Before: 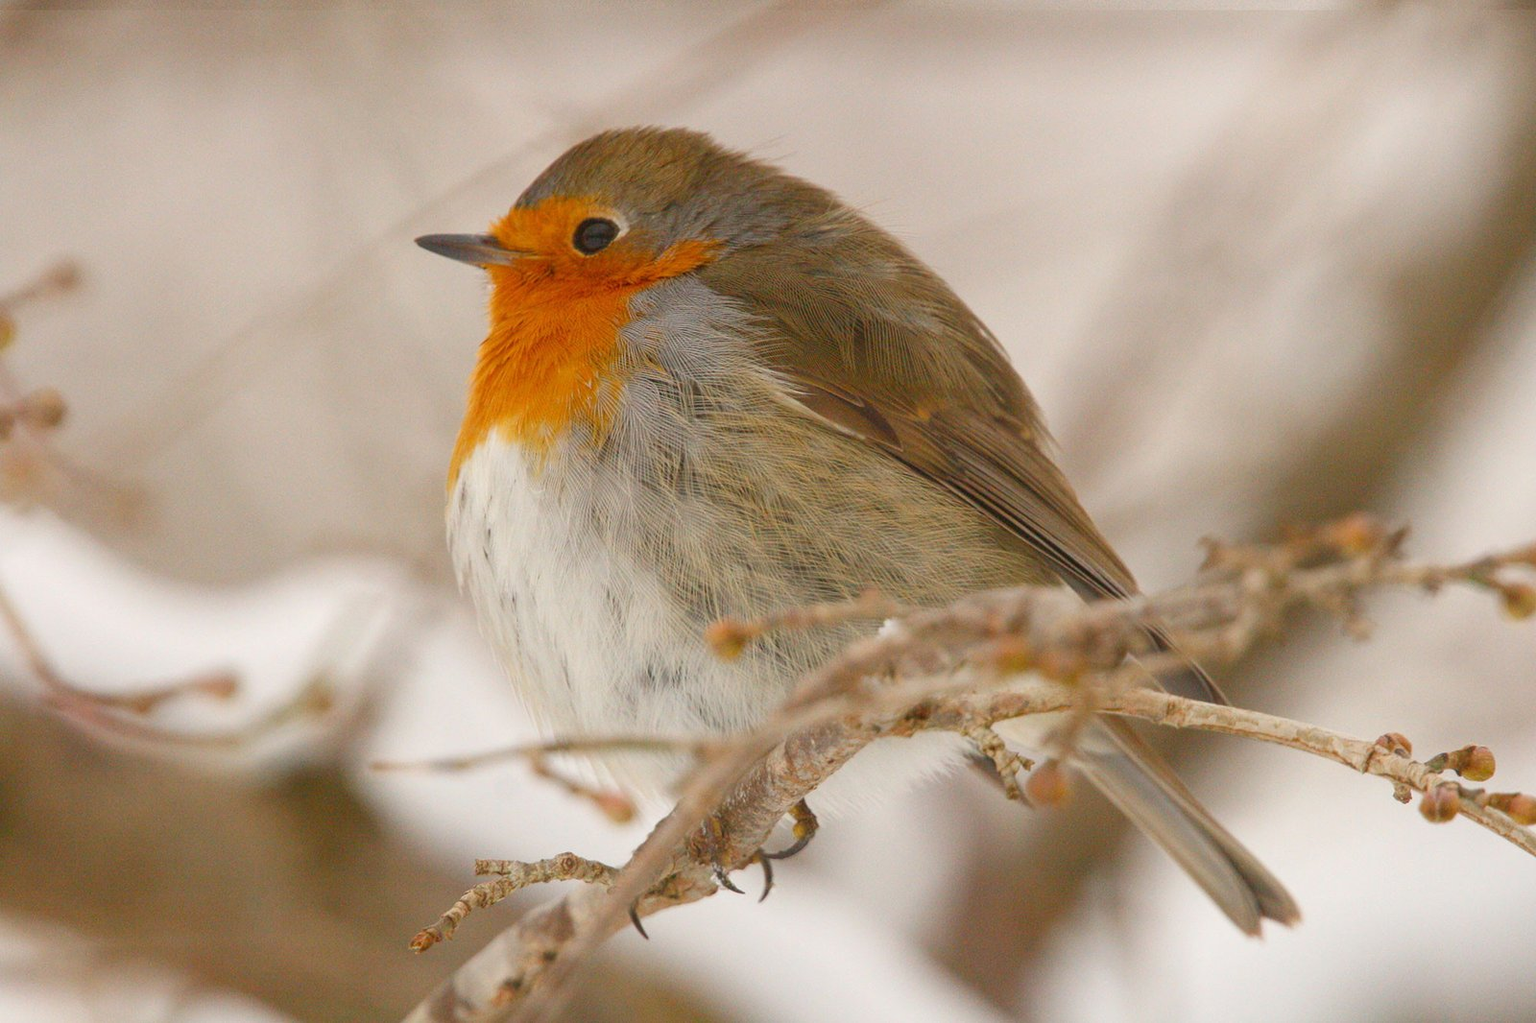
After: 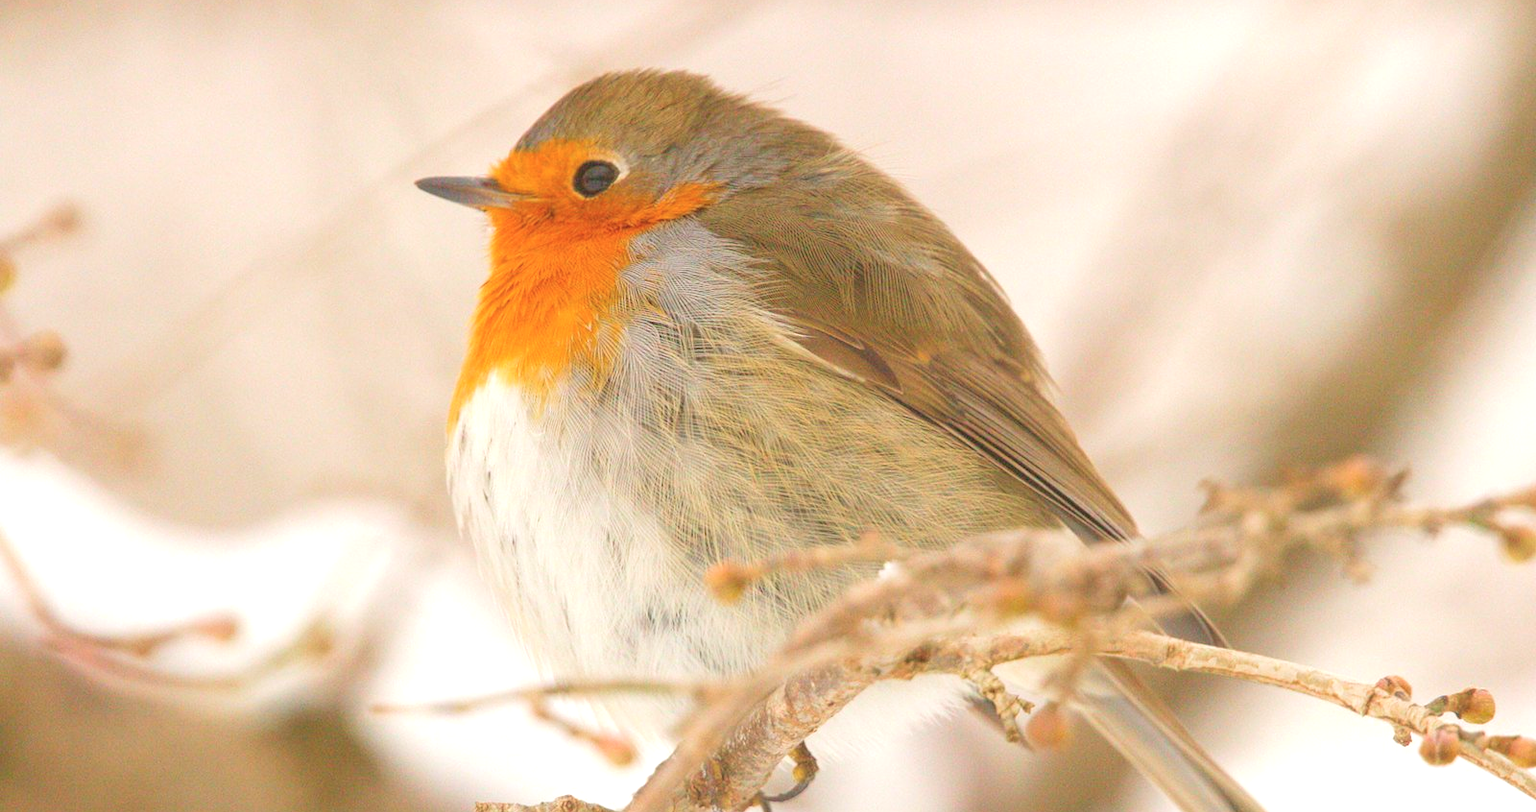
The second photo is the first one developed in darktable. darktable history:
velvia: on, module defaults
exposure: exposure 0.6 EV, compensate highlight preservation false
contrast brightness saturation: brightness 0.15
crop and rotate: top 5.667%, bottom 14.937%
